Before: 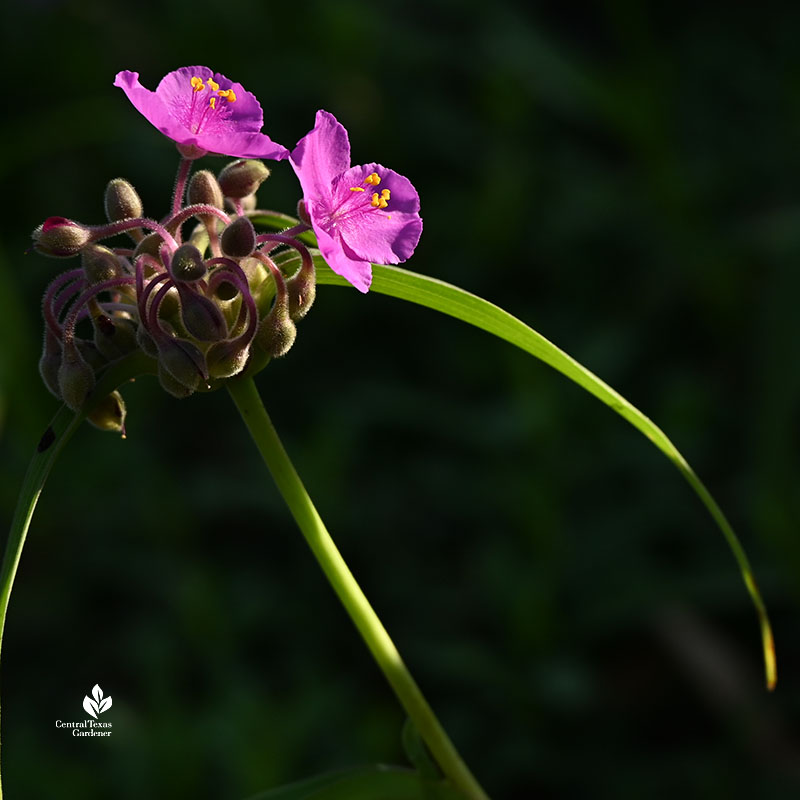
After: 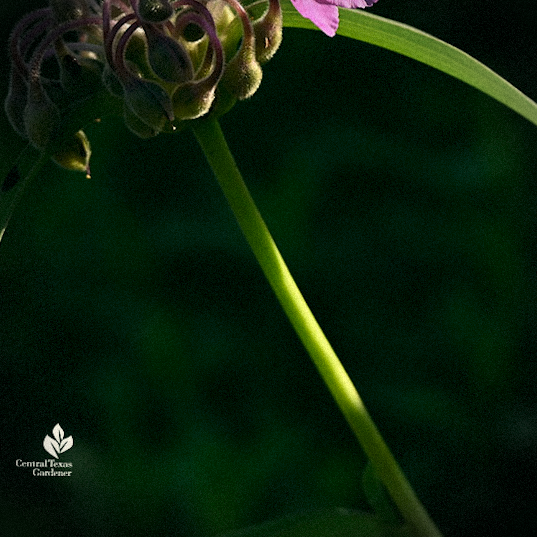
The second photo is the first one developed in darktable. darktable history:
color correction: highlights a* -0.482, highlights b* 9.48, shadows a* -9.48, shadows b* 0.803
vignetting: dithering 8-bit output, unbound false
crop and rotate: angle -0.82°, left 3.85%, top 31.828%, right 27.992%
grain: mid-tones bias 0%
